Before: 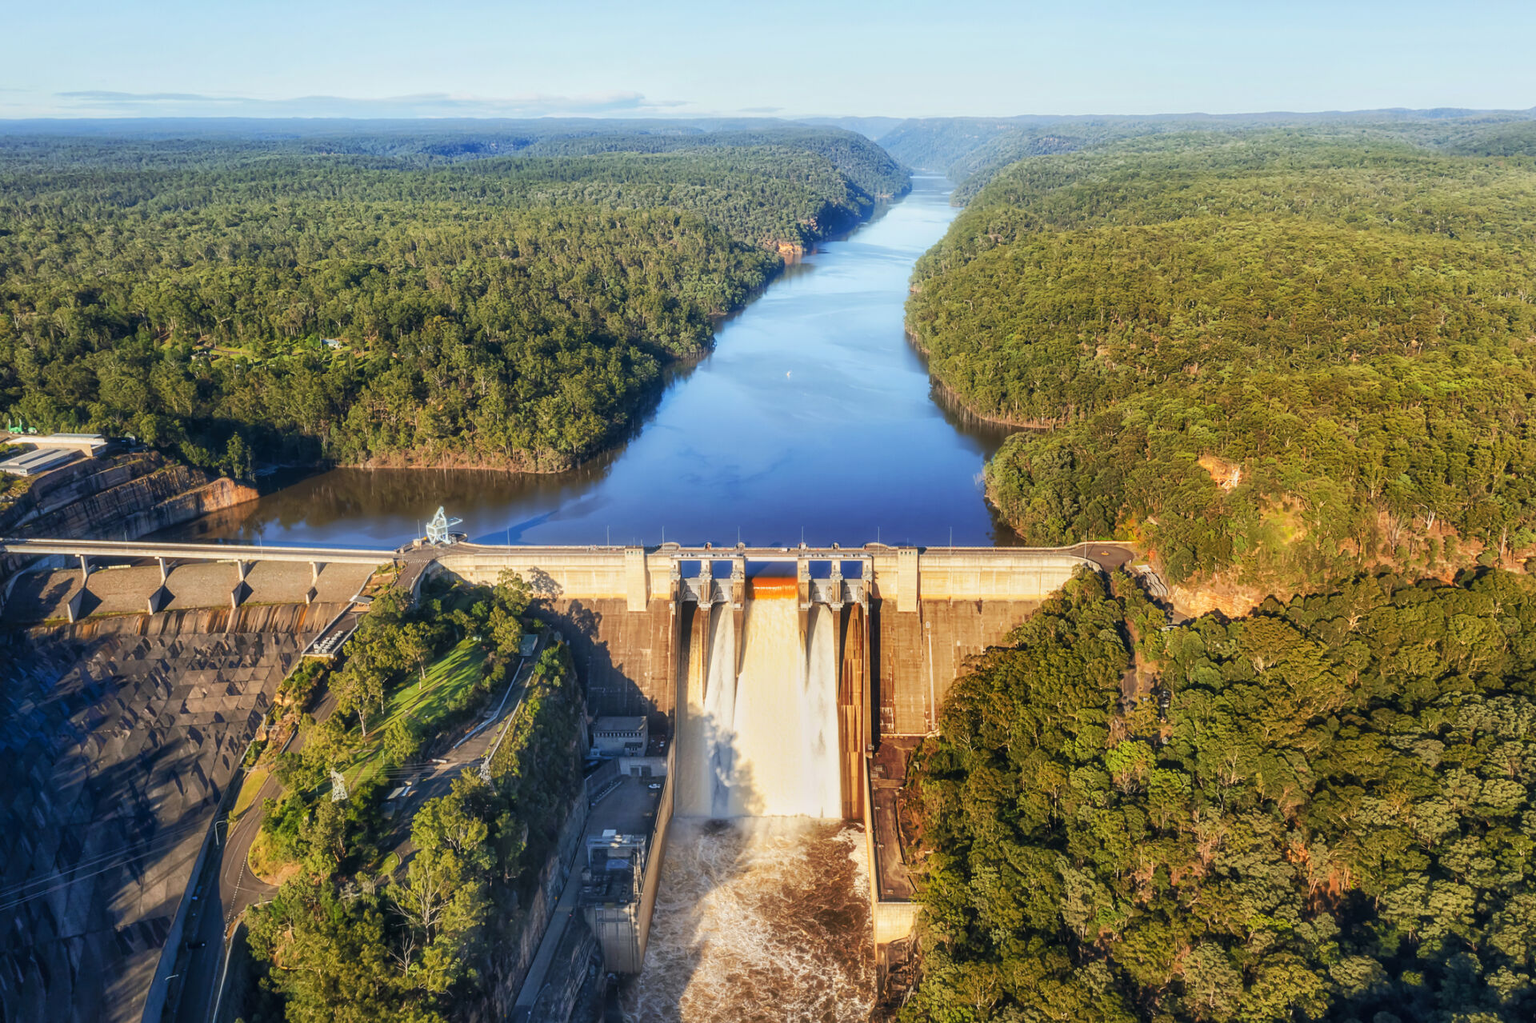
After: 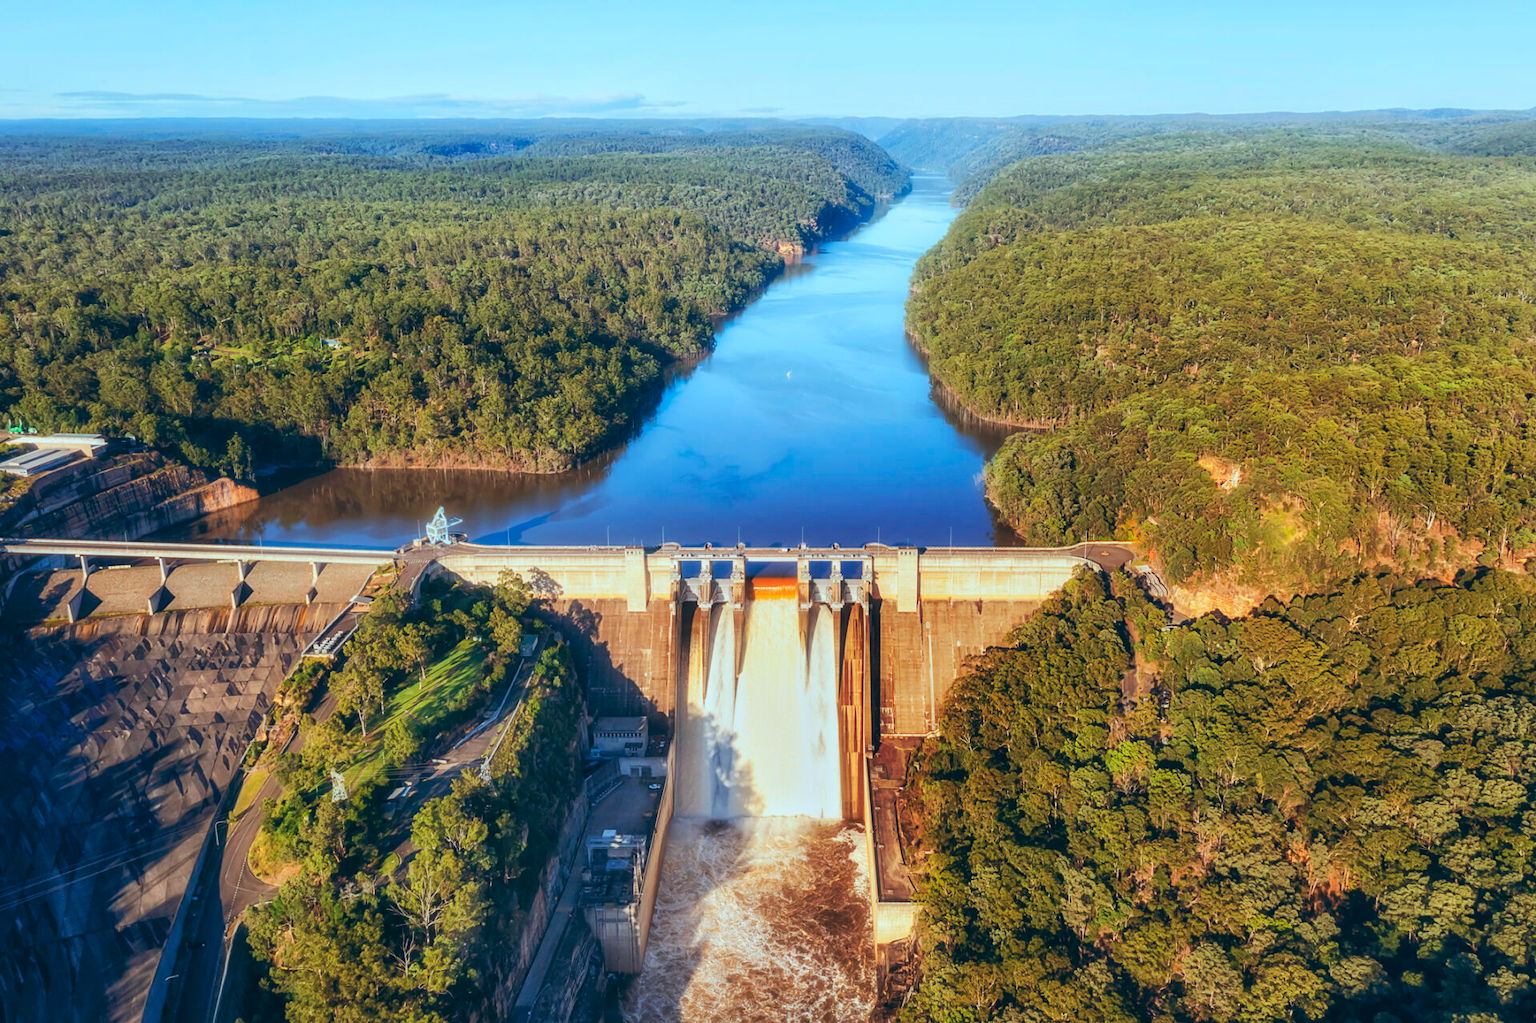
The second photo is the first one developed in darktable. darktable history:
color balance: lift [1.003, 0.993, 1.001, 1.007], gamma [1.018, 1.072, 0.959, 0.928], gain [0.974, 0.873, 1.031, 1.127]
white balance: red 1.004, blue 1.024
